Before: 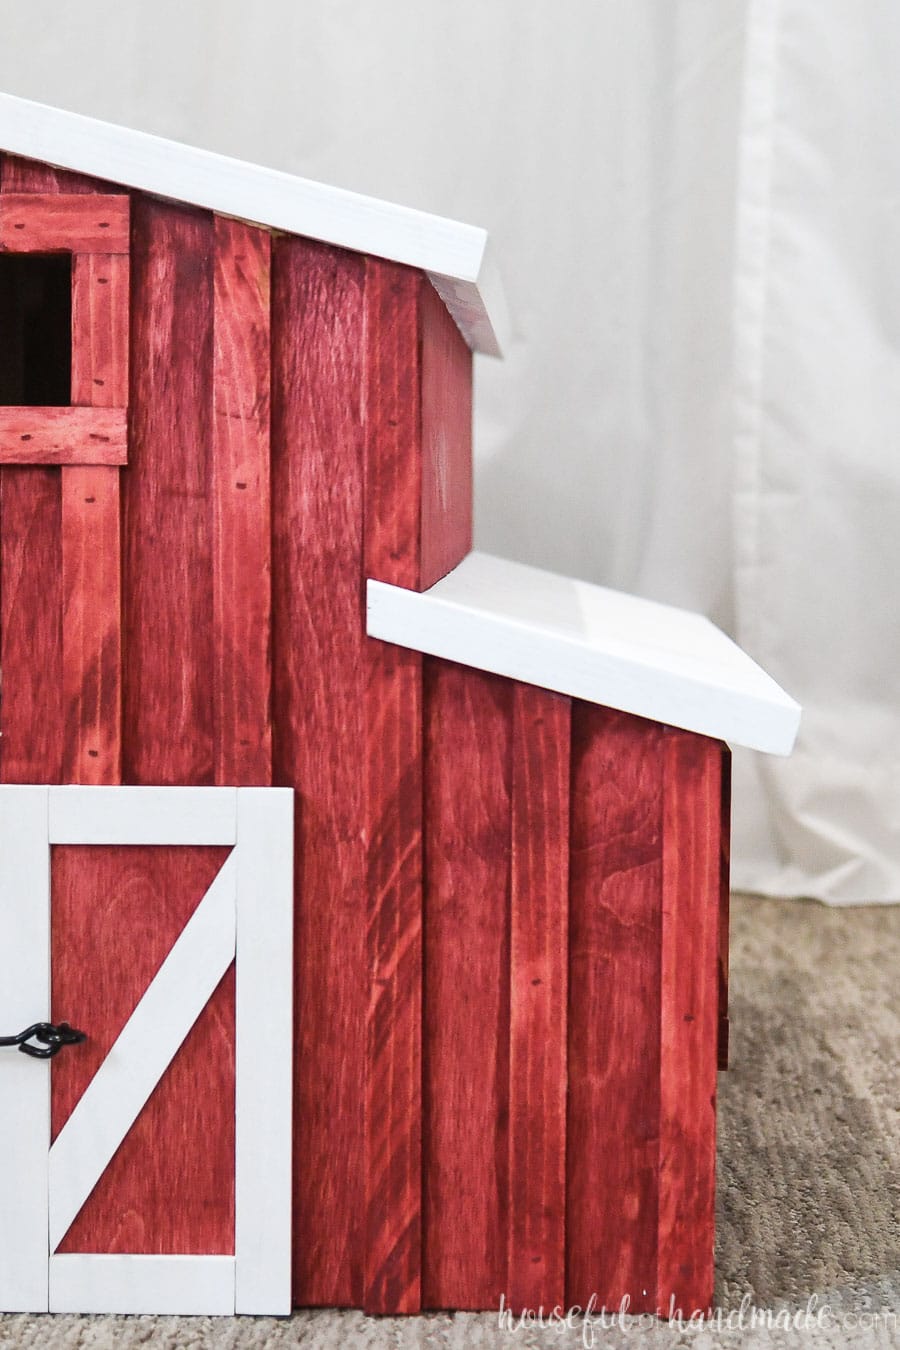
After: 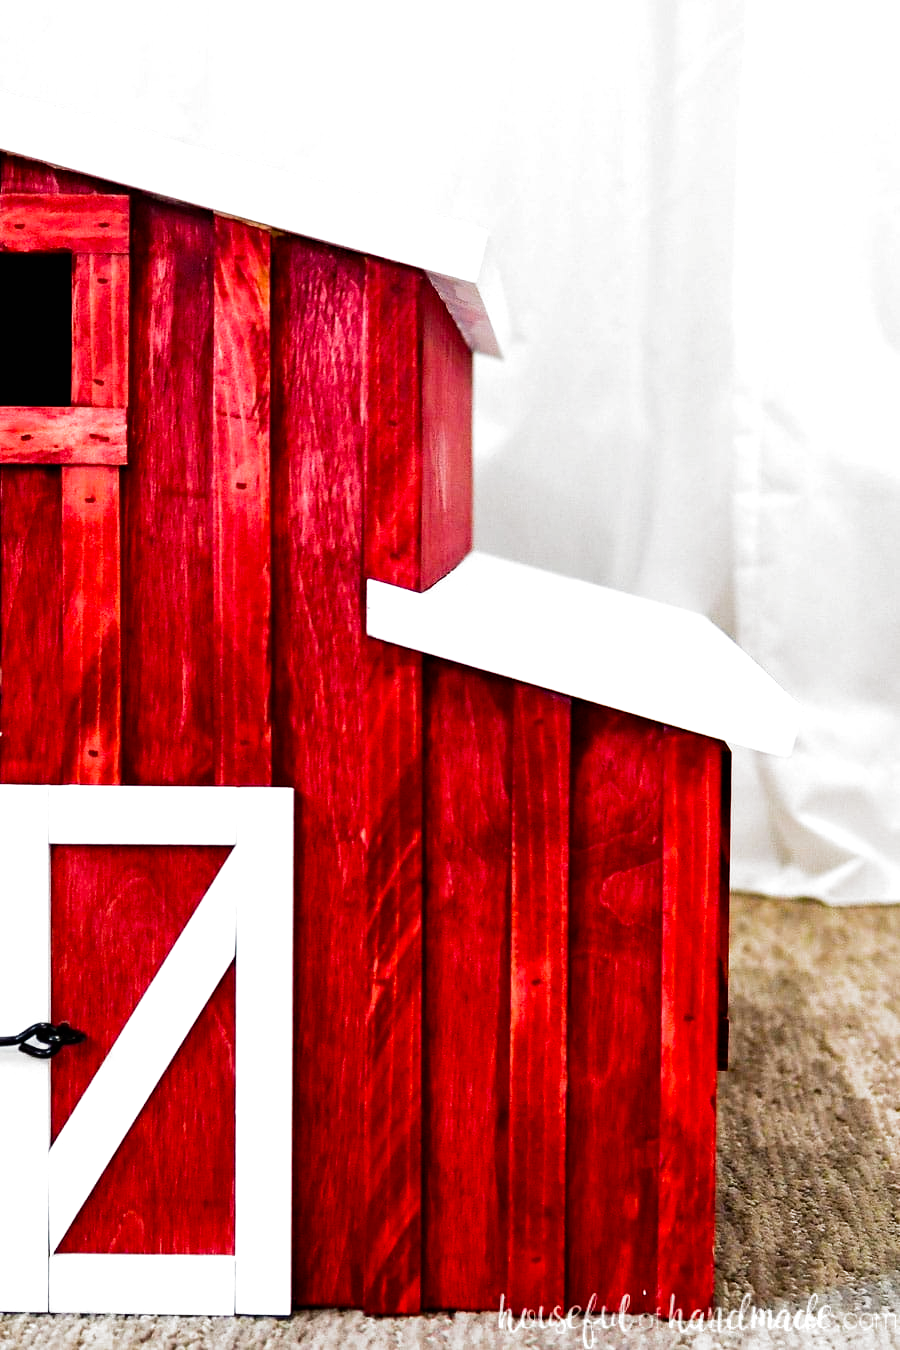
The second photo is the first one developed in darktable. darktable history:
color balance rgb: linear chroma grading › global chroma 50%, perceptual saturation grading › global saturation 2.34%, global vibrance 6.64%, contrast 12.71%, saturation formula JzAzBz (2021)
filmic rgb: black relative exposure -8.2 EV, white relative exposure 2.2 EV, threshold 3 EV, hardness 7.11, latitude 75%, contrast 1.325, highlights saturation mix -2%, shadows ↔ highlights balance 30%, preserve chrominance no, color science v5 (2021), contrast in shadows safe, contrast in highlights safe, enable highlight reconstruction true
